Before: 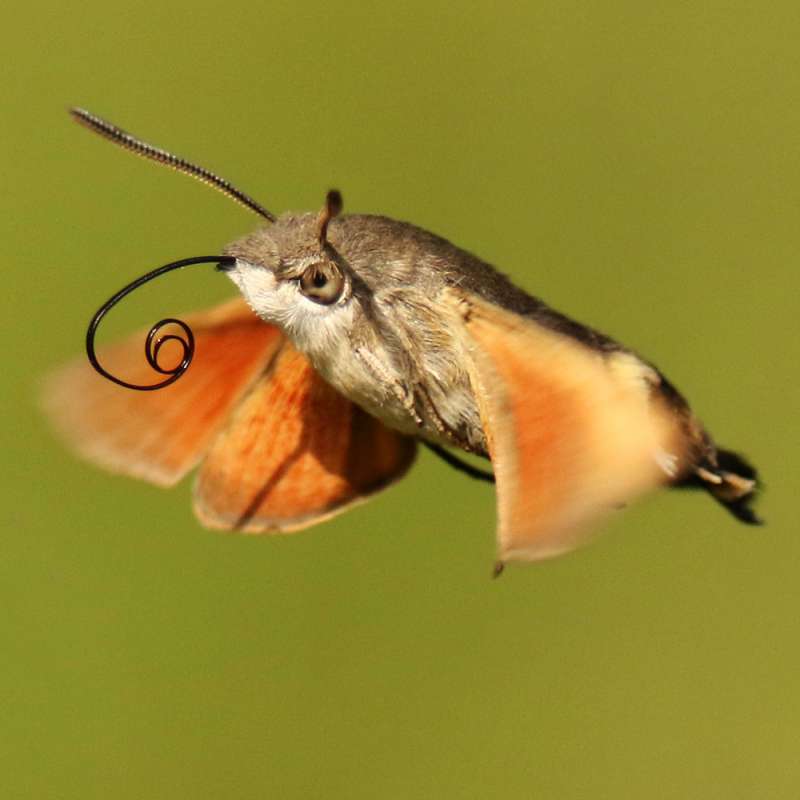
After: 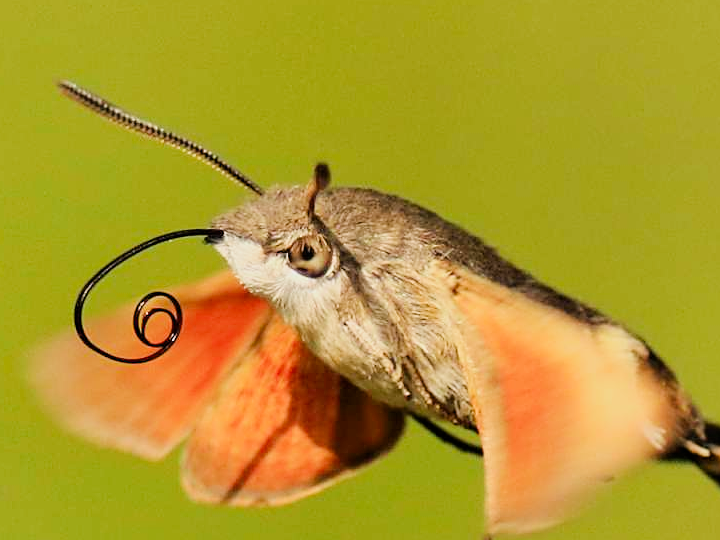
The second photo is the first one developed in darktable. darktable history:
filmic rgb: black relative exposure -7.65 EV, white relative exposure 4.56 EV, hardness 3.61
crop: left 1.509%, top 3.452%, right 7.696%, bottom 28.452%
contrast brightness saturation: saturation 0.13
exposure: black level correction 0, exposure 0.7 EV, compensate highlight preservation false
sharpen: on, module defaults
